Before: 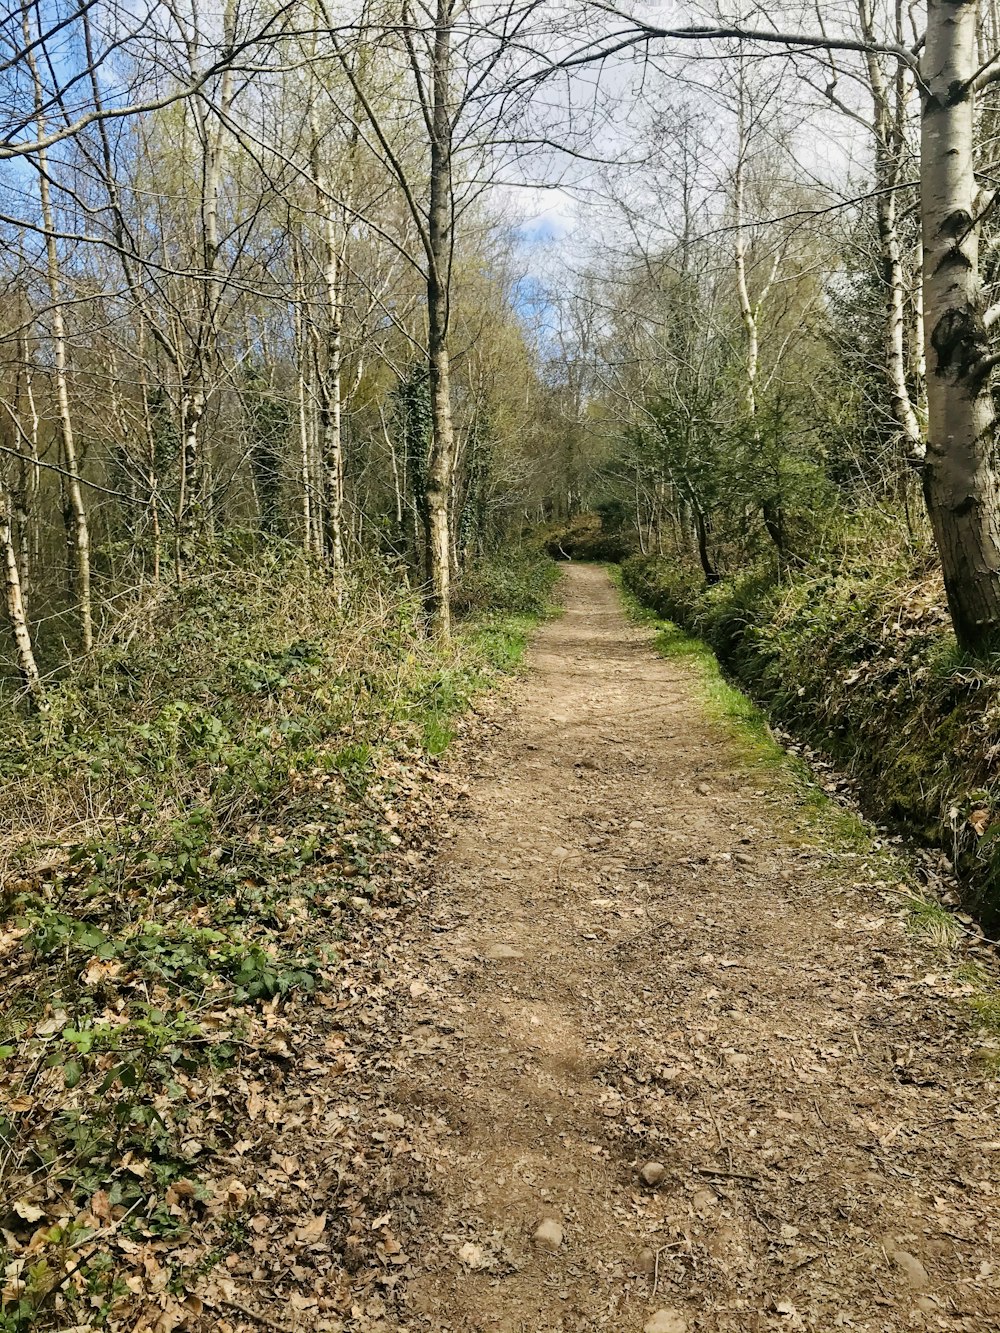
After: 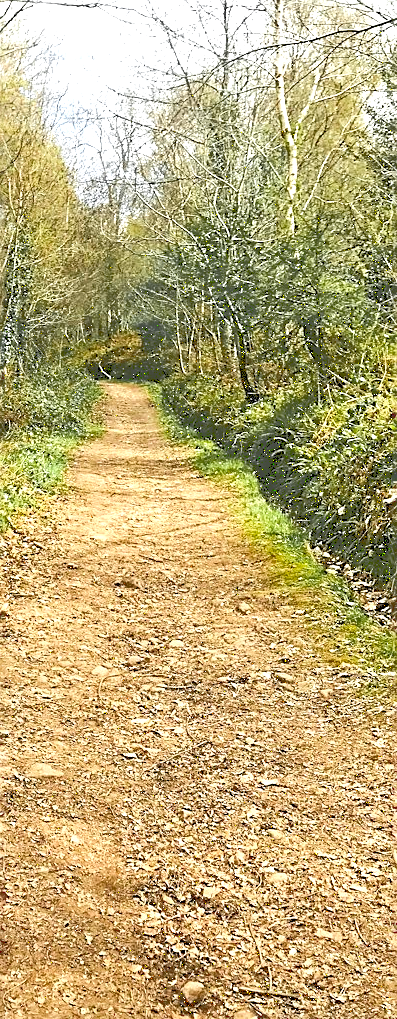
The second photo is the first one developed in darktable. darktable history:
crop: left 46.012%, top 13.6%, right 14.201%, bottom 9.9%
tone curve: curves: ch0 [(0, 0) (0.003, 0.273) (0.011, 0.276) (0.025, 0.276) (0.044, 0.28) (0.069, 0.283) (0.1, 0.288) (0.136, 0.293) (0.177, 0.302) (0.224, 0.321) (0.277, 0.349) (0.335, 0.393) (0.399, 0.448) (0.468, 0.51) (0.543, 0.589) (0.623, 0.677) (0.709, 0.761) (0.801, 0.839) (0.898, 0.909) (1, 1)]
color zones: curves: ch0 [(0.004, 0.388) (0.125, 0.392) (0.25, 0.404) (0.375, 0.5) (0.5, 0.5) (0.625, 0.5) (0.75, 0.5) (0.875, 0.5)]; ch1 [(0, 0.5) (0.125, 0.5) (0.25, 0.5) (0.375, 0.124) (0.524, 0.124) (0.645, 0.128) (0.789, 0.132) (0.914, 0.096) (0.998, 0.068)]
exposure: black level correction 0, exposure 1.403 EV, compensate highlight preservation false
shadows and highlights: shadows 36.57, highlights -26.75, soften with gaussian
sharpen: on, module defaults
tone equalizer: on, module defaults
